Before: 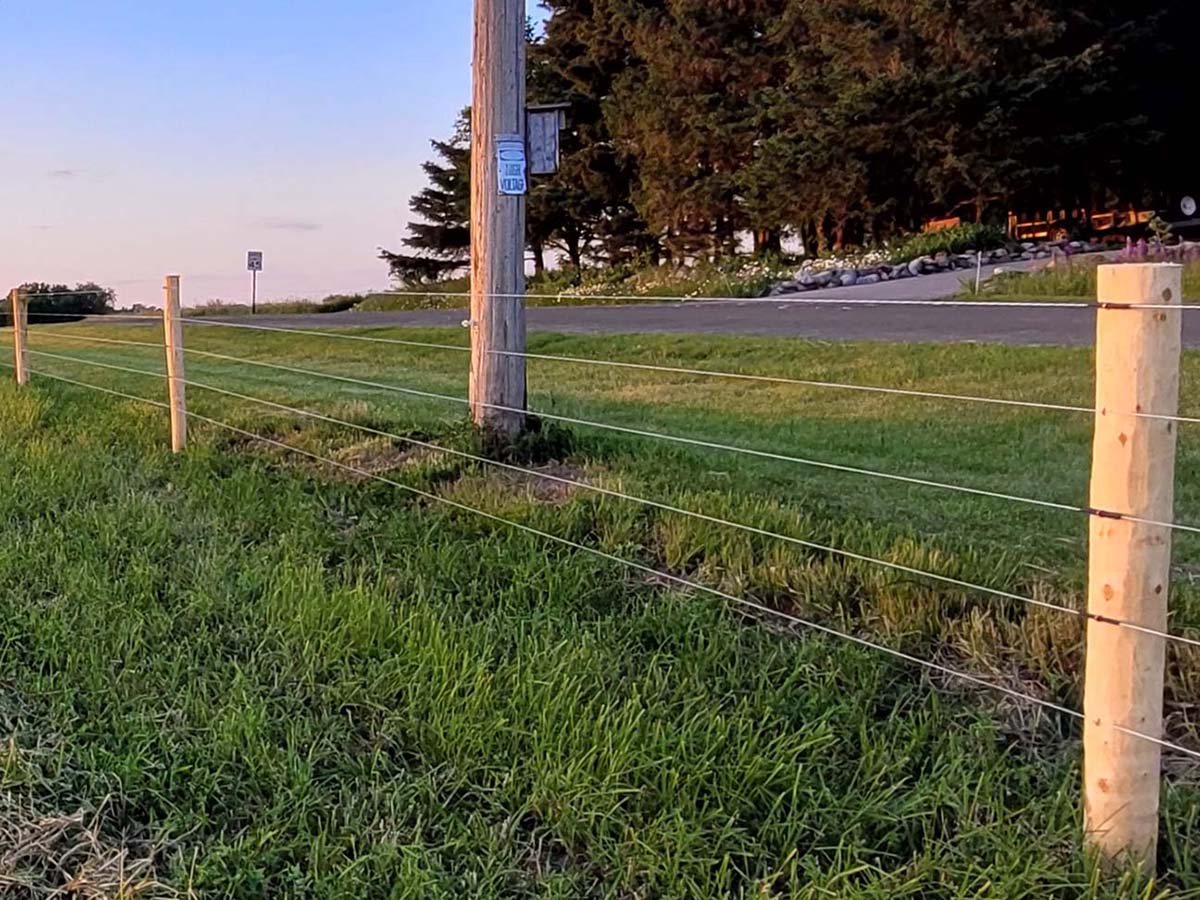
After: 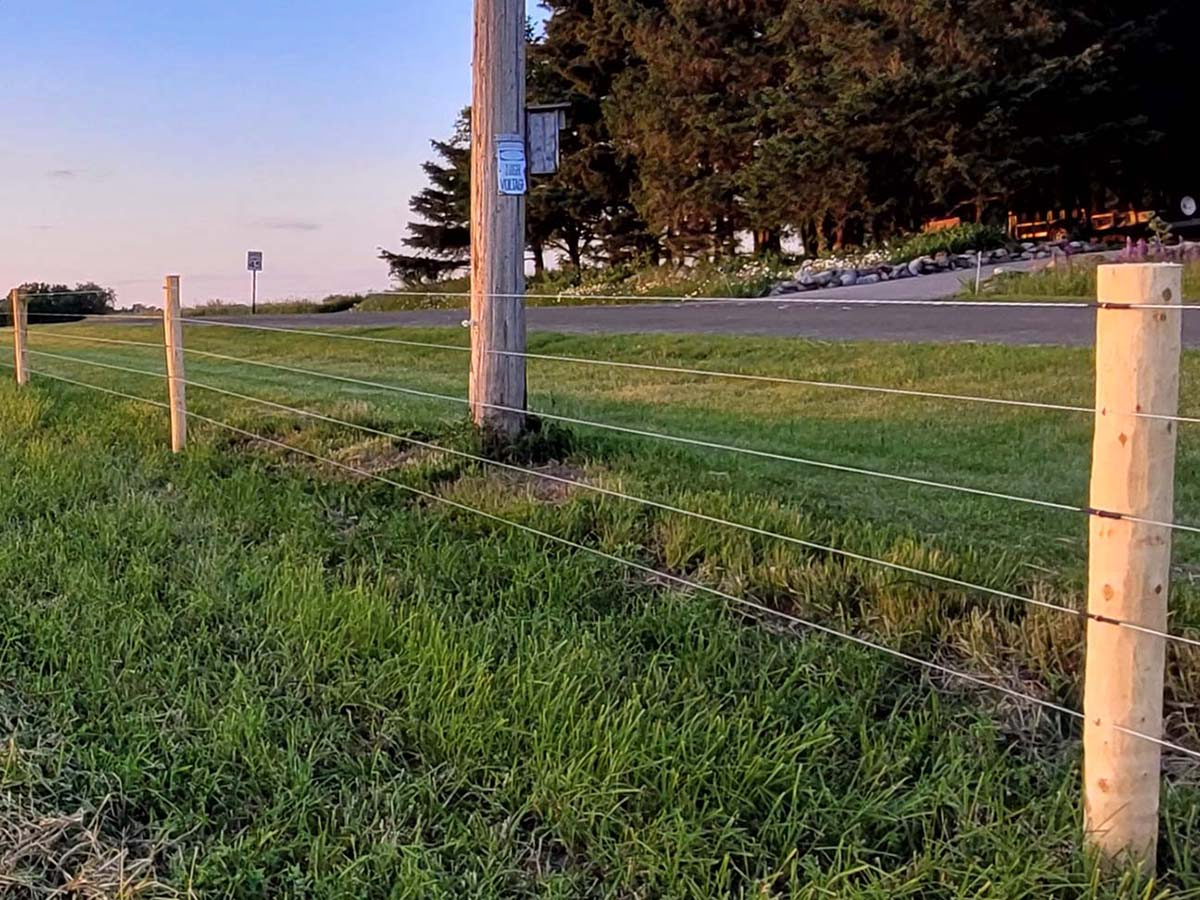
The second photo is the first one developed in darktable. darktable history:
shadows and highlights: shadows 21.03, highlights -37.41, soften with gaussian
